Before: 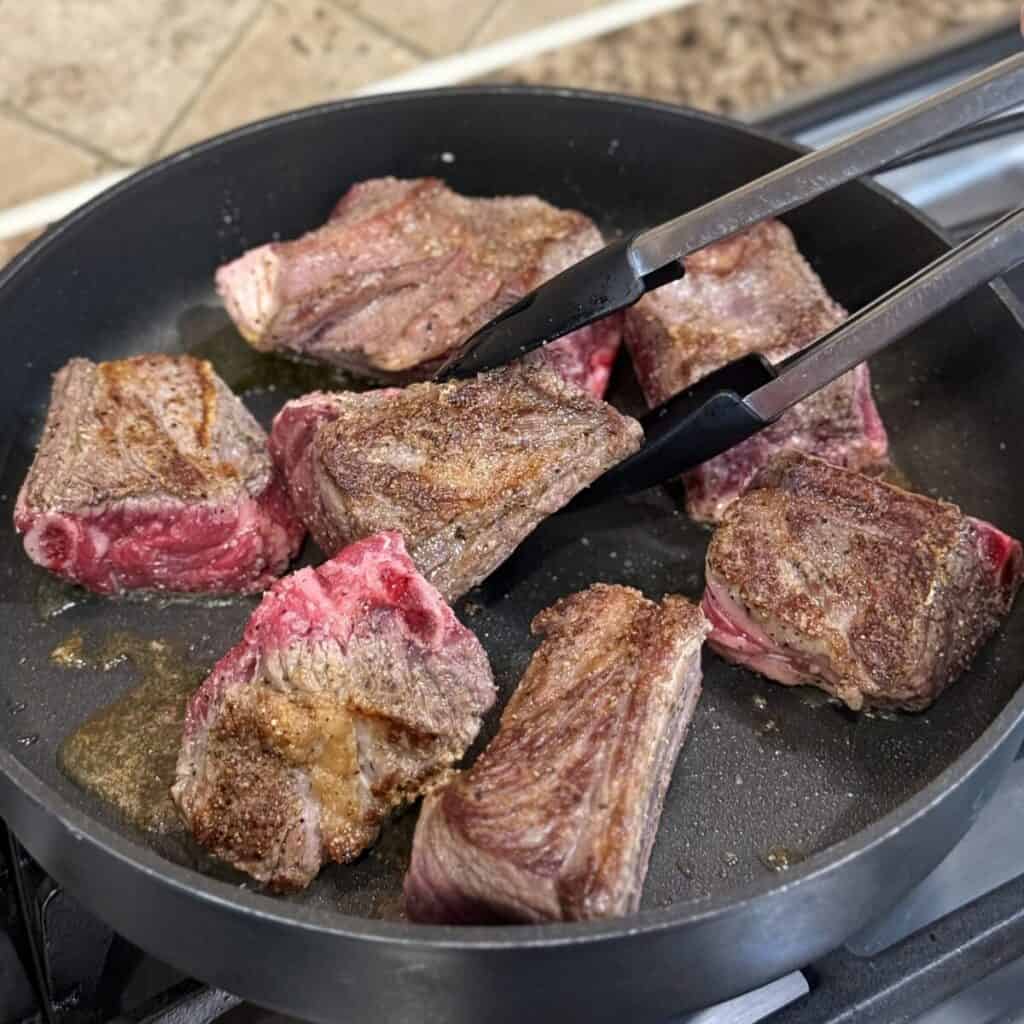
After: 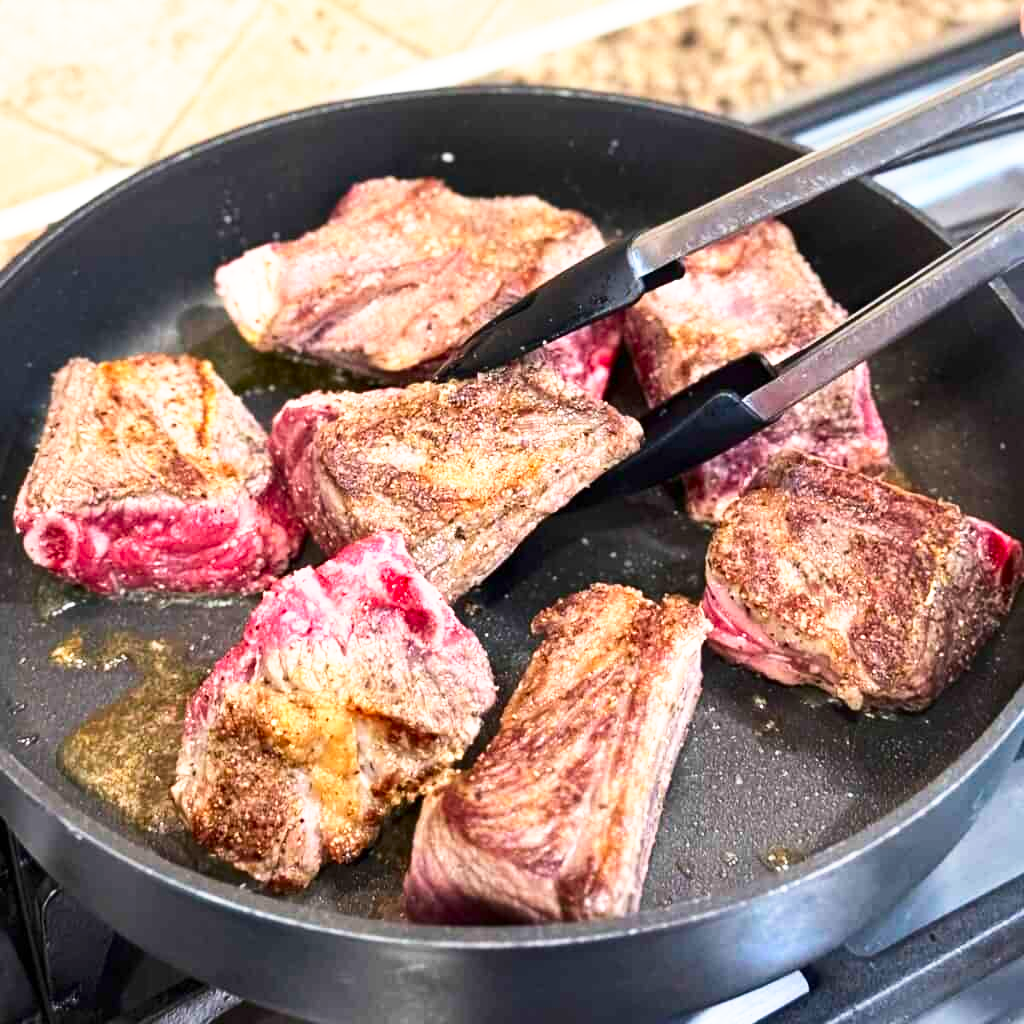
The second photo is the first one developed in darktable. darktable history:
contrast brightness saturation: contrast 0.15, brightness -0.01, saturation 0.1
base curve: curves: ch0 [(0, 0) (0.495, 0.917) (1, 1)], preserve colors none
